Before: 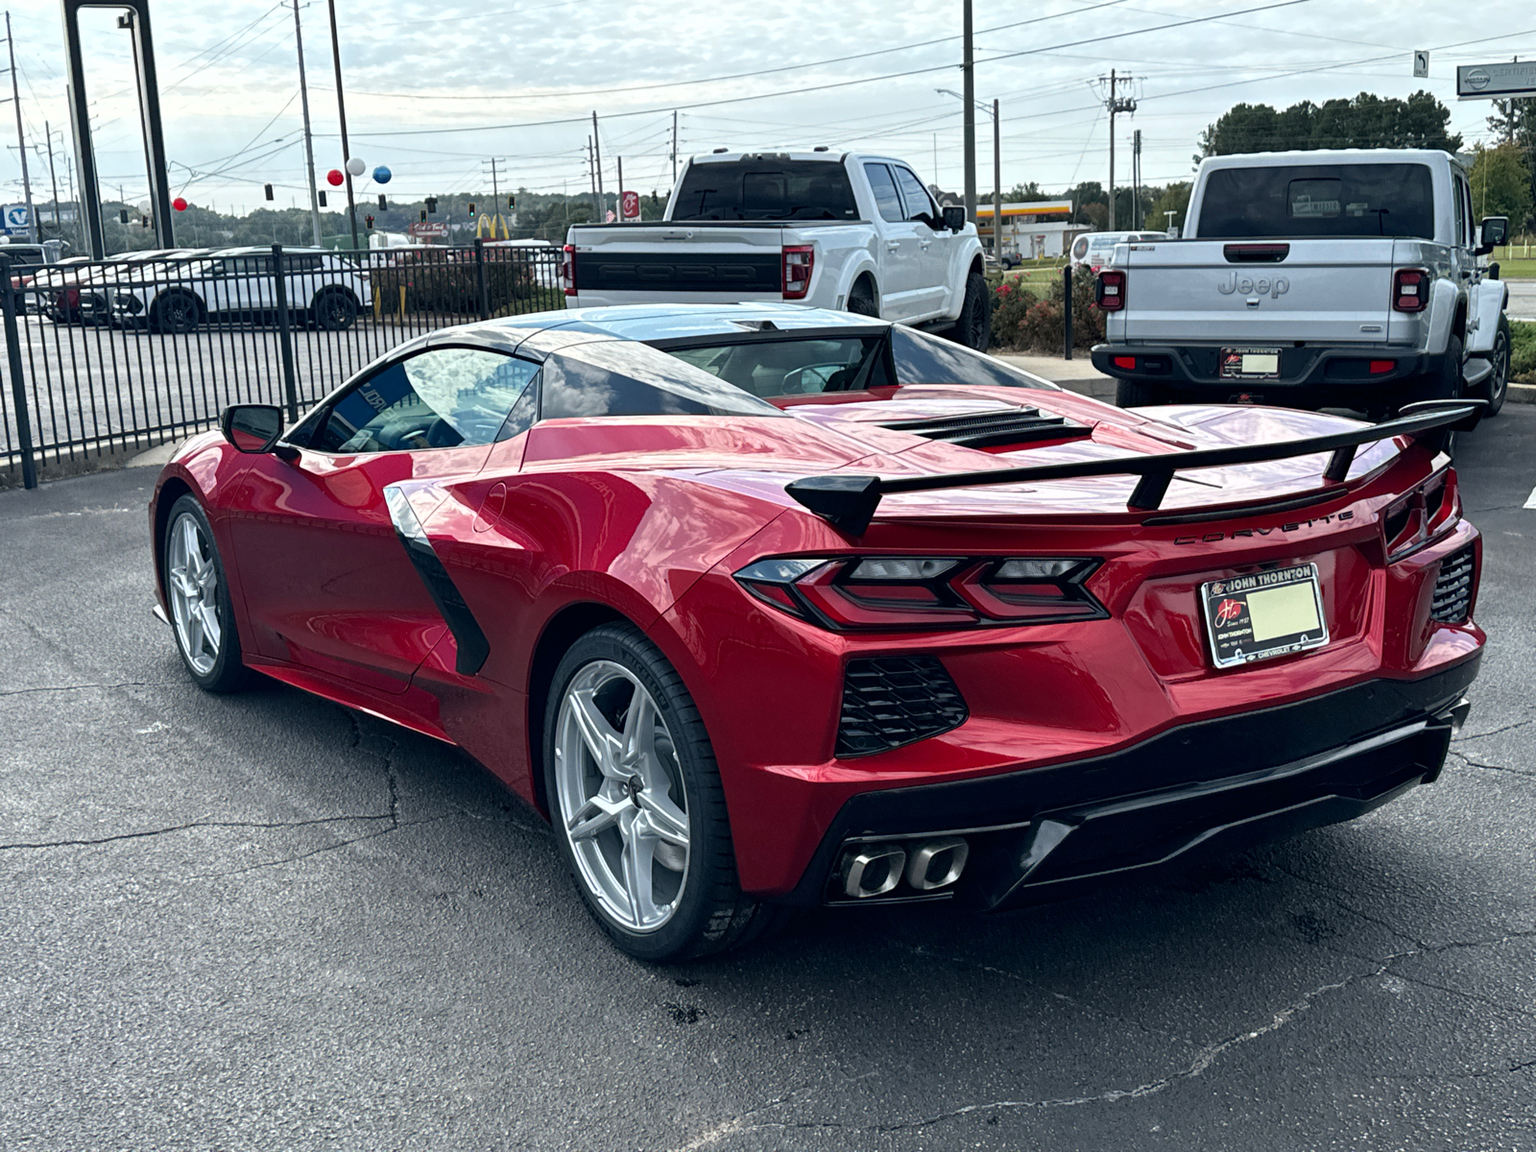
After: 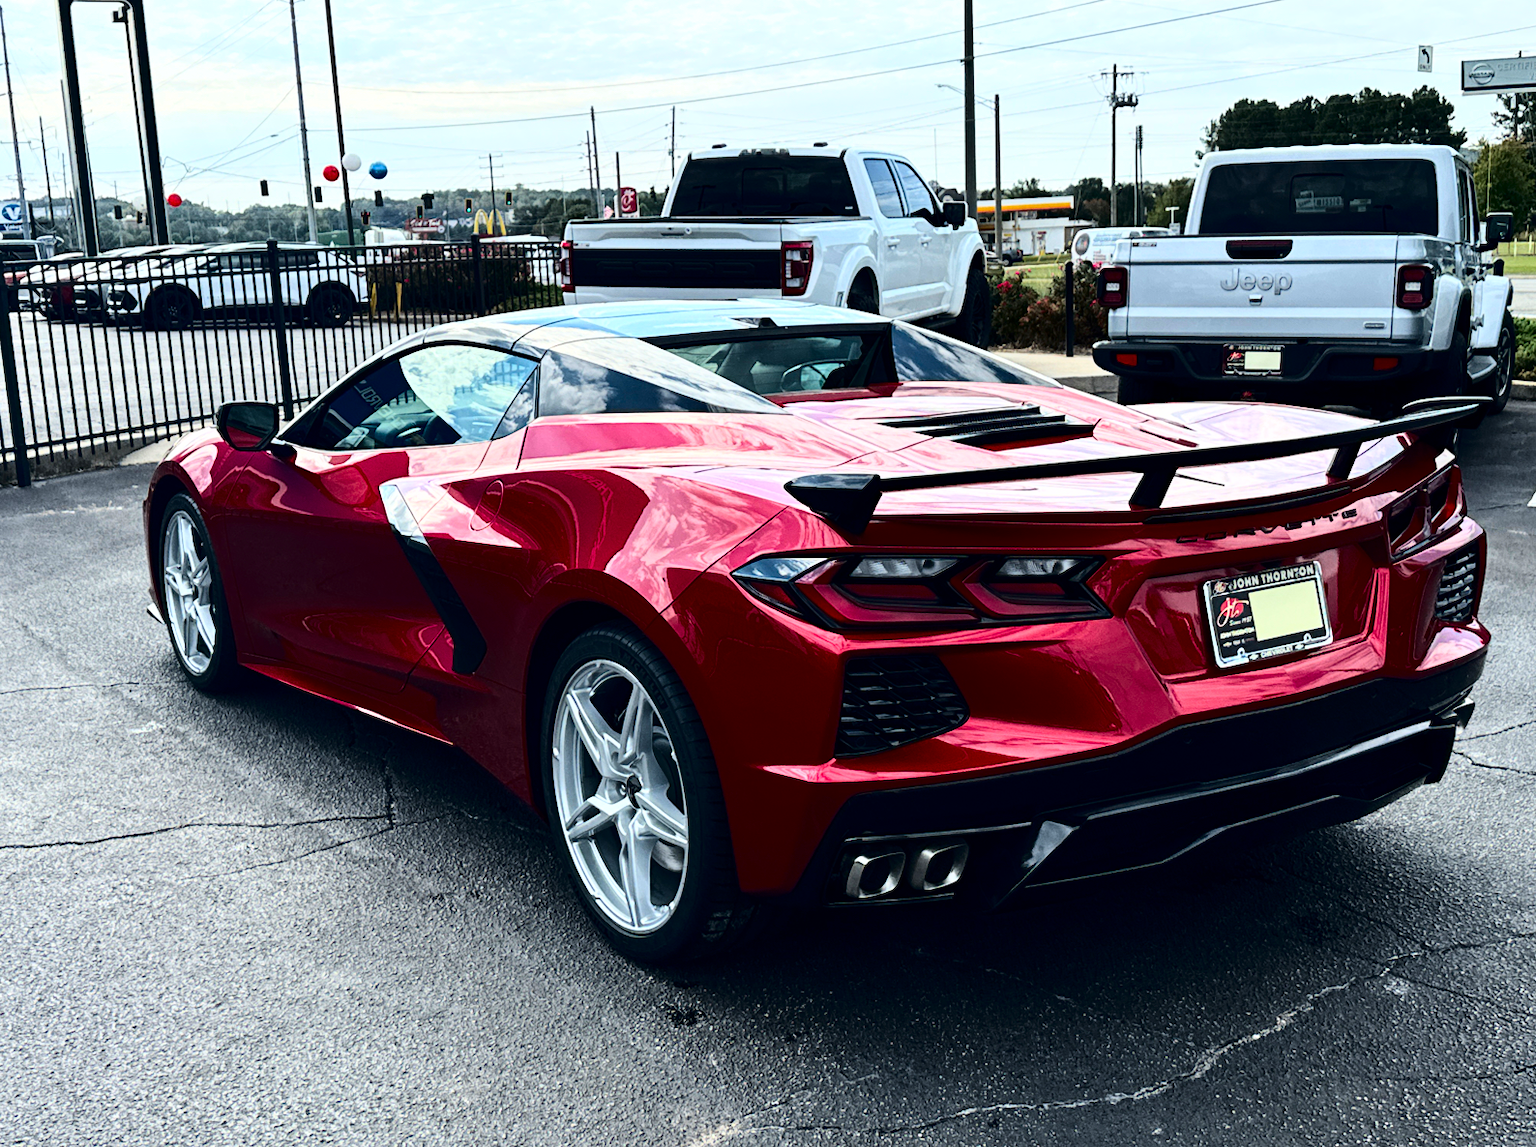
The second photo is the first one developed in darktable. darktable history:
base curve: curves: ch0 [(0, 0) (0.036, 0.025) (0.121, 0.166) (0.206, 0.329) (0.605, 0.79) (1, 1)]
crop: left 0.489%, top 0.535%, right 0.214%, bottom 0.624%
contrast brightness saturation: contrast 0.188, brightness -0.108, saturation 0.208
